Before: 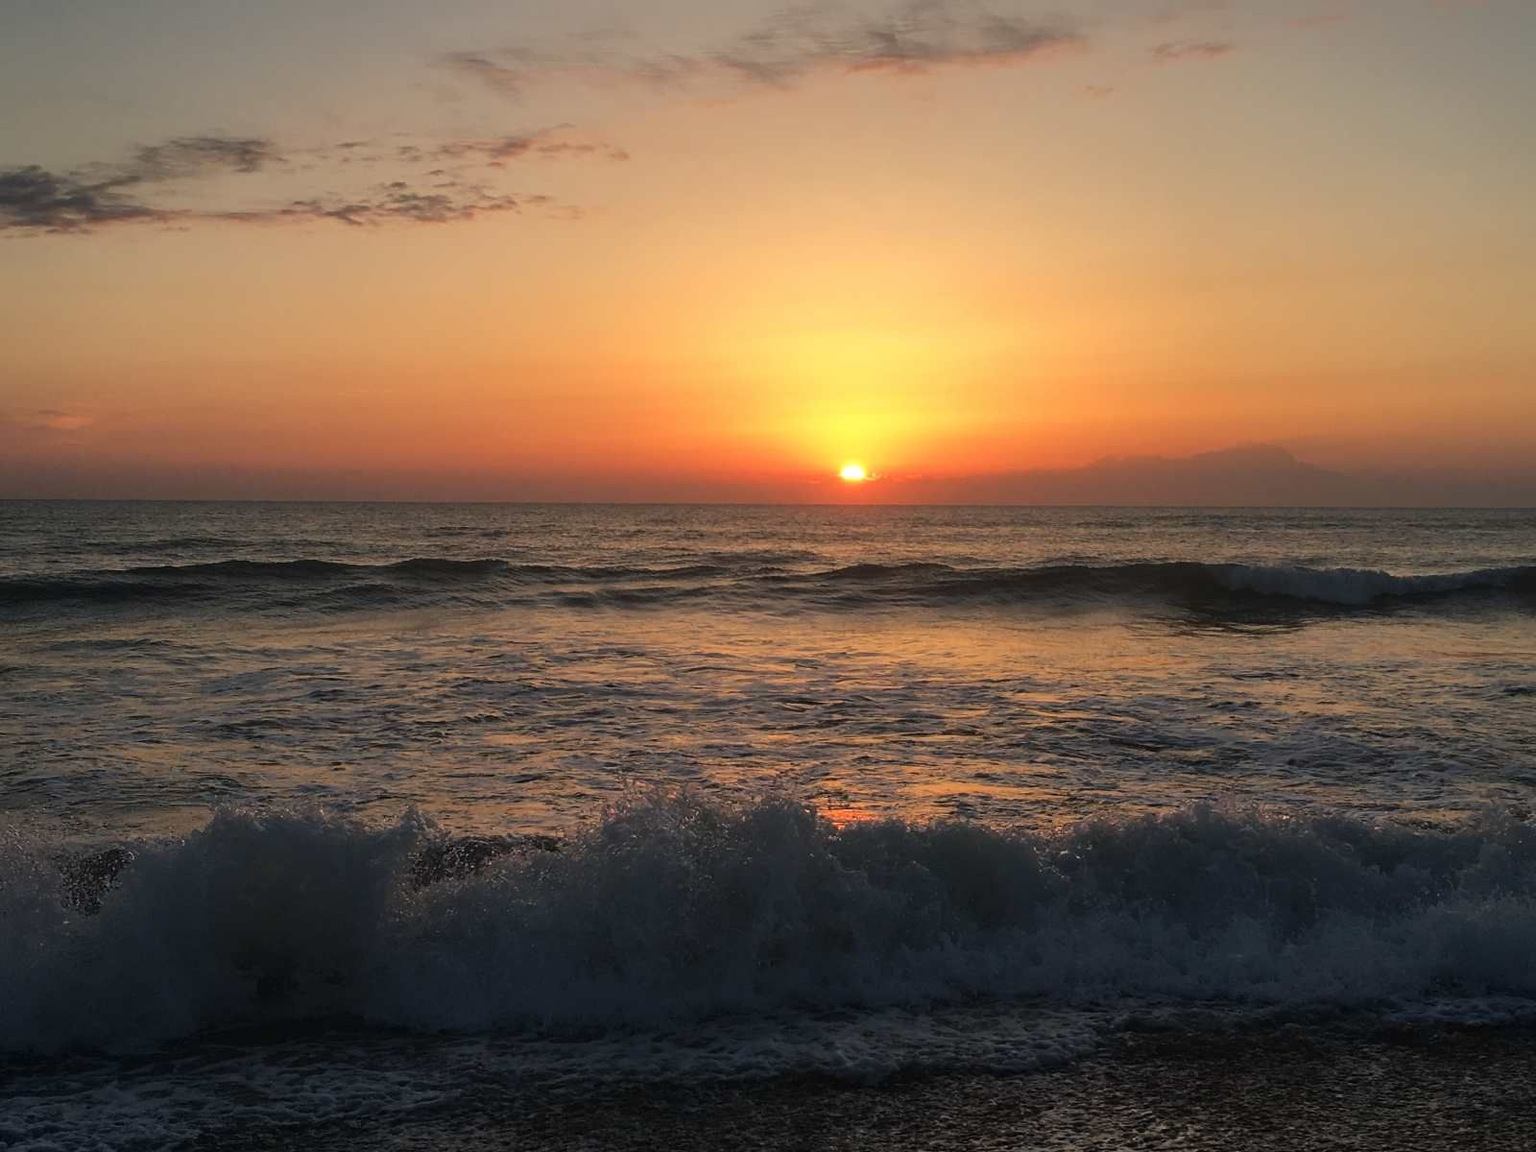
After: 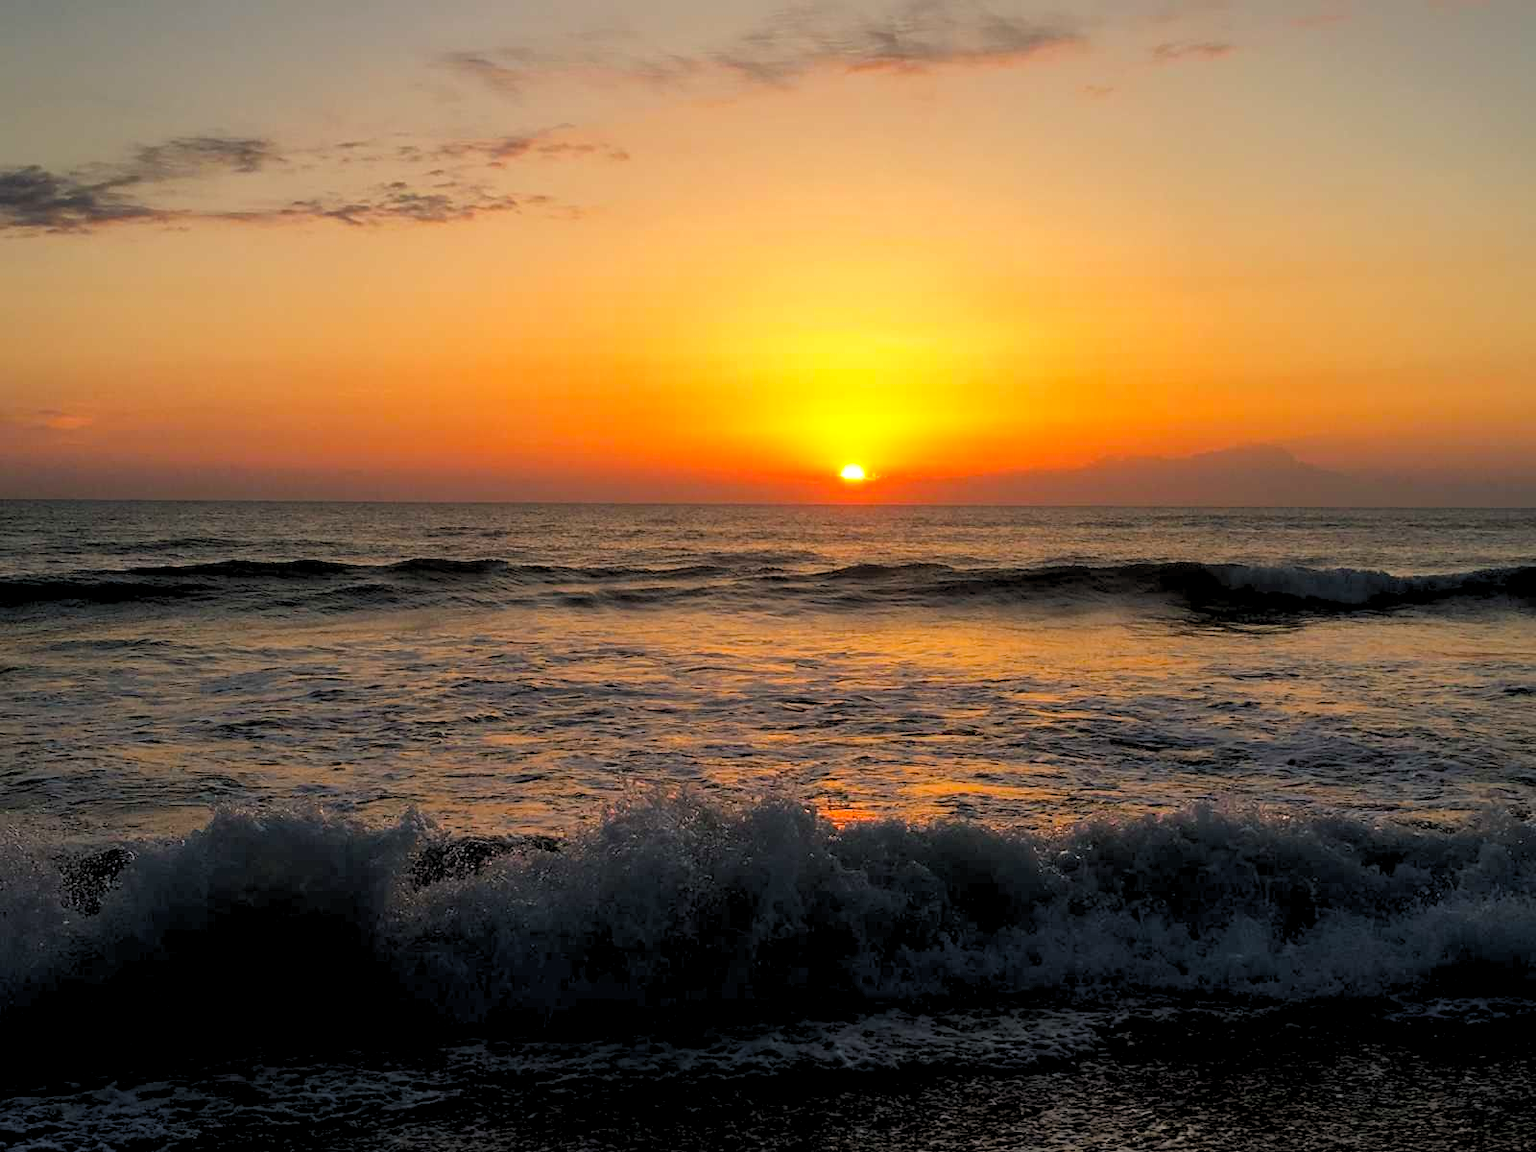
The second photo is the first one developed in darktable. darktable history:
rgb levels: levels [[0.013, 0.434, 0.89], [0, 0.5, 1], [0, 0.5, 1]]
color balance rgb: perceptual saturation grading › global saturation 30%
